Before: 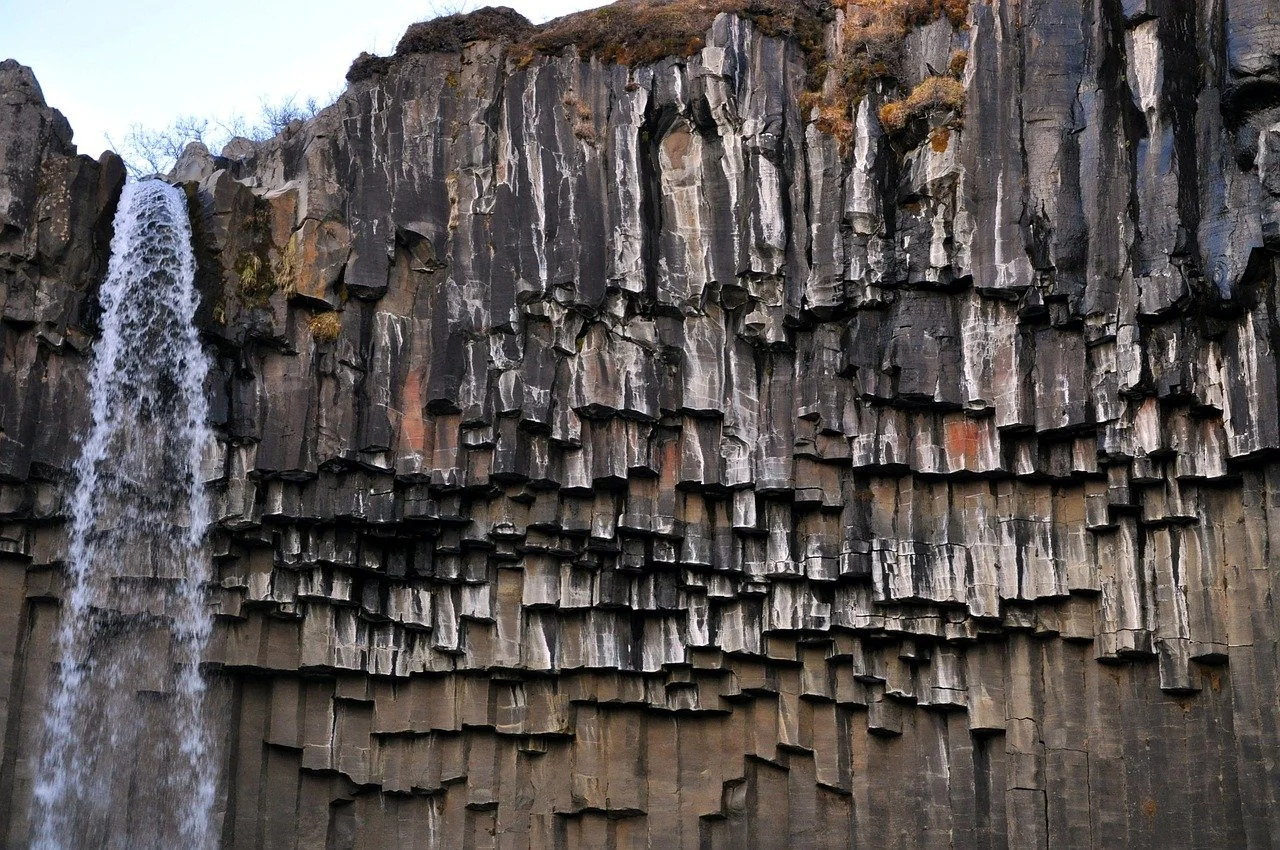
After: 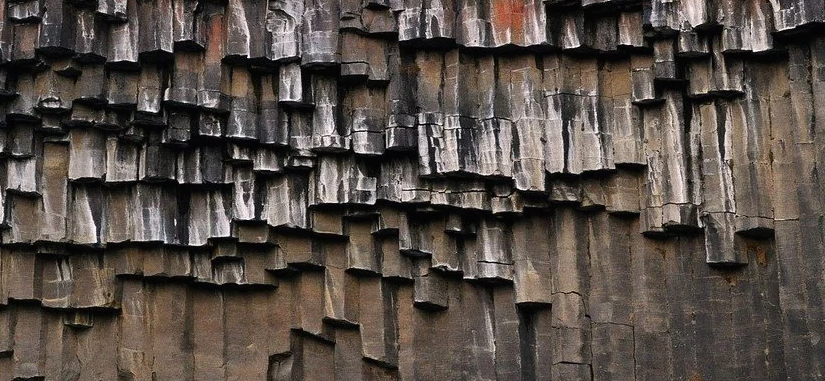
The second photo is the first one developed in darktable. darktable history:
grain: coarseness 0.09 ISO
crop and rotate: left 35.509%, top 50.238%, bottom 4.934%
contrast brightness saturation: contrast -0.02, brightness -0.01, saturation 0.03
